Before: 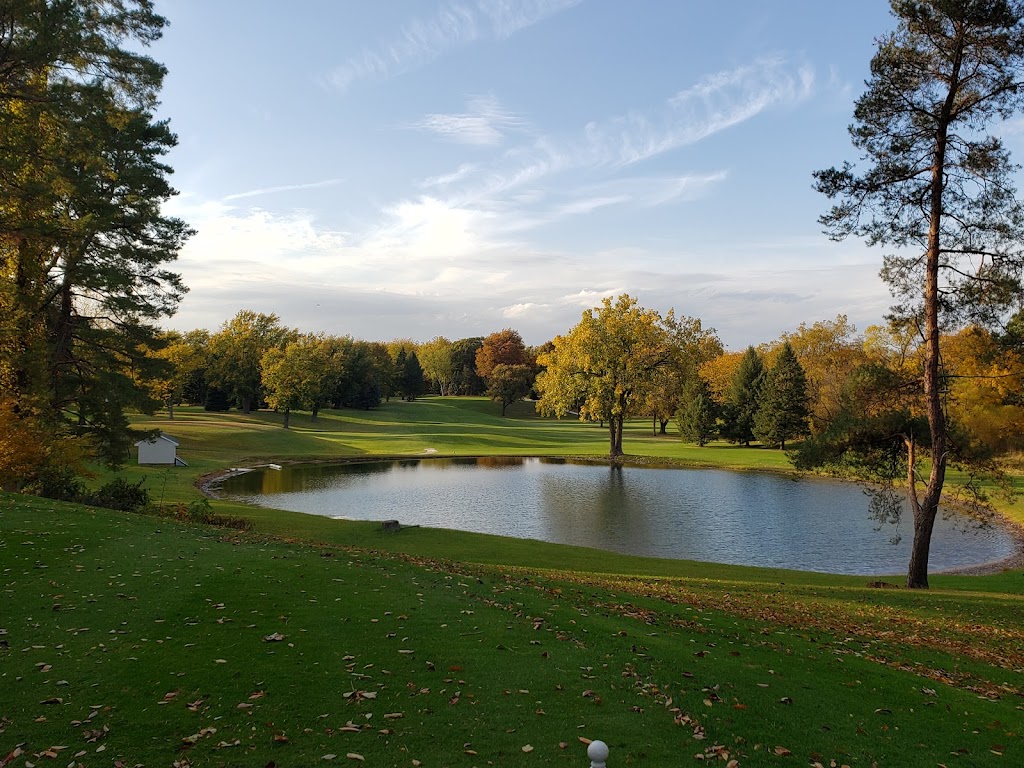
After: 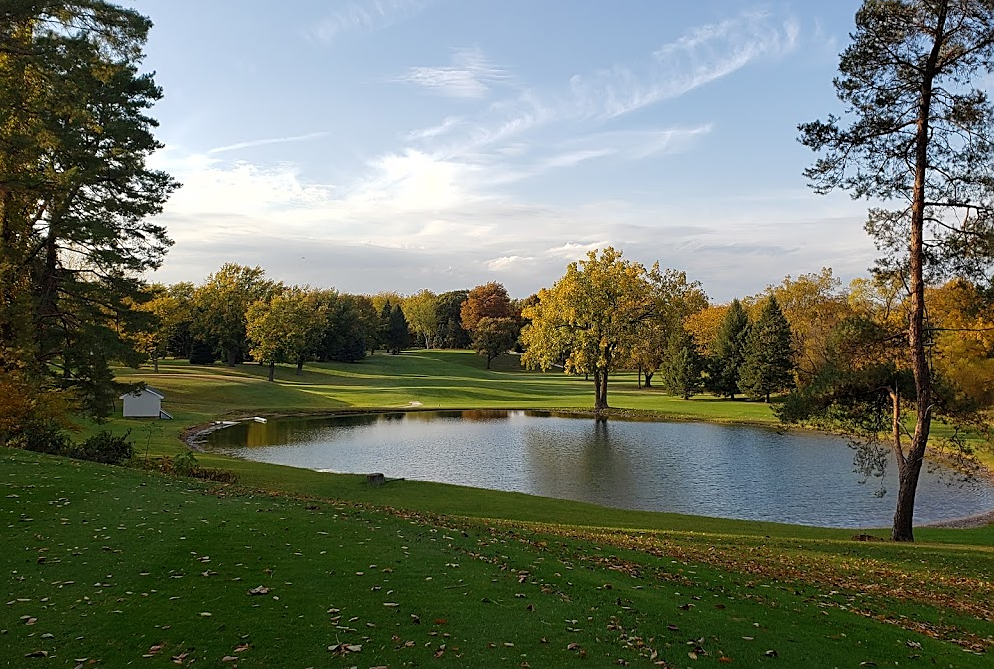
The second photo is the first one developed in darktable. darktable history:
crop: left 1.507%, top 6.147%, right 1.379%, bottom 6.637%
sharpen: on, module defaults
